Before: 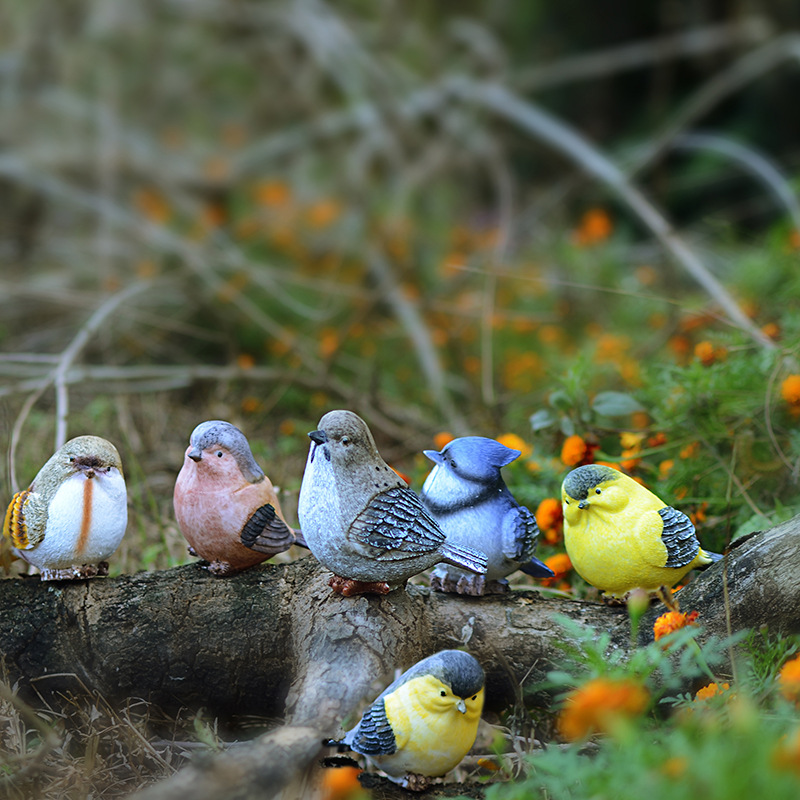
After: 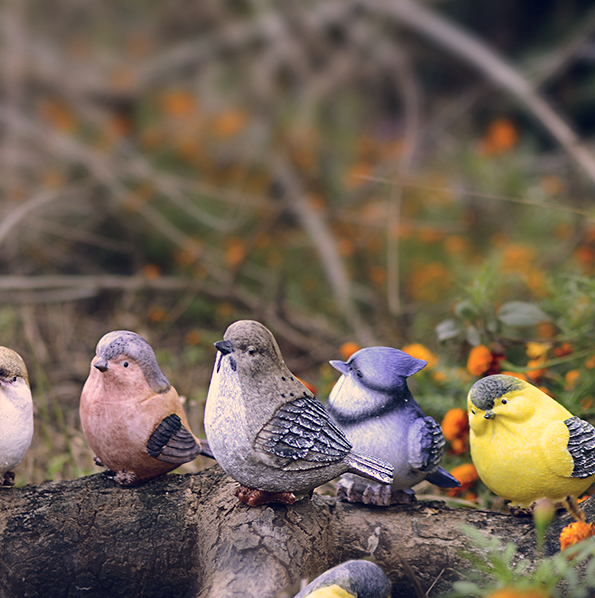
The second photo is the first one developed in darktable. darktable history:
crop and rotate: left 11.829%, top 11.327%, right 13.735%, bottom 13.81%
color correction: highlights a* 19.58, highlights b* 26.96, shadows a* 3.33, shadows b* -17.89, saturation 0.759
